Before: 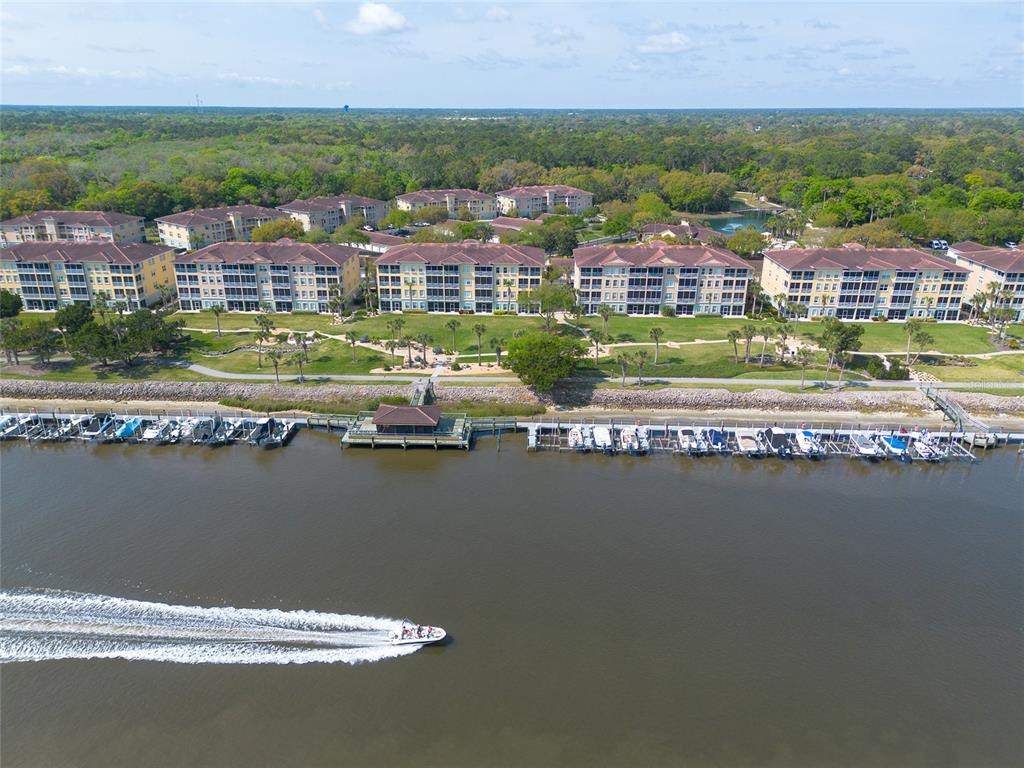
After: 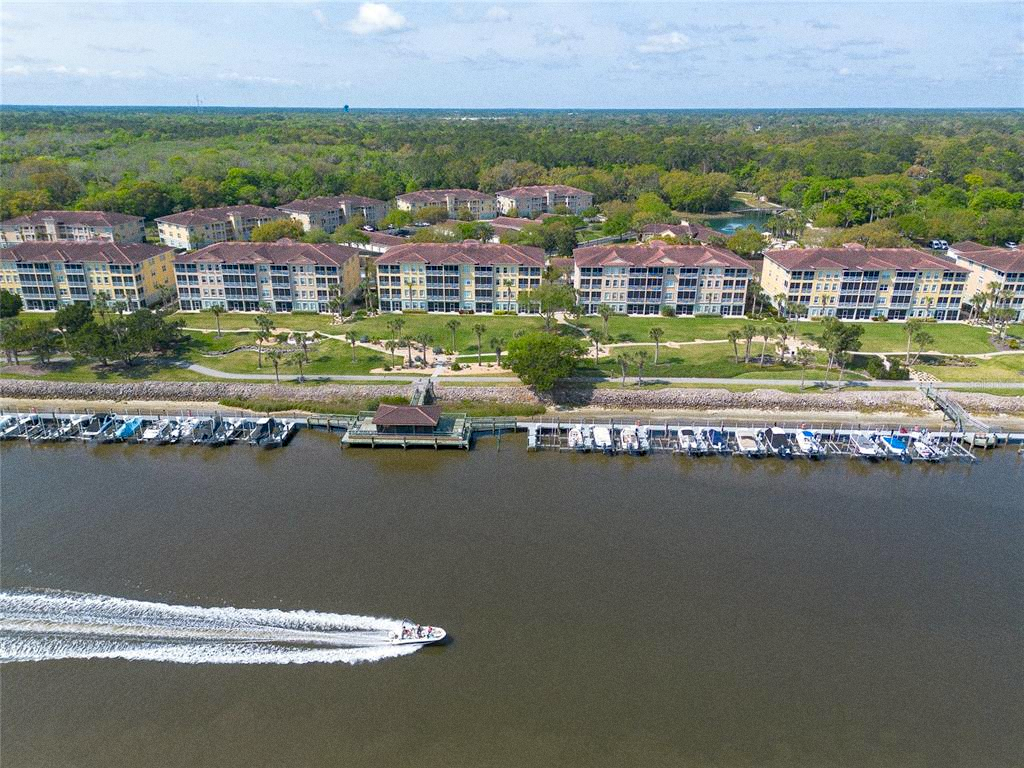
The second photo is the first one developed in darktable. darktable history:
haze removal: compatibility mode true, adaptive false
grain: coarseness 0.09 ISO
